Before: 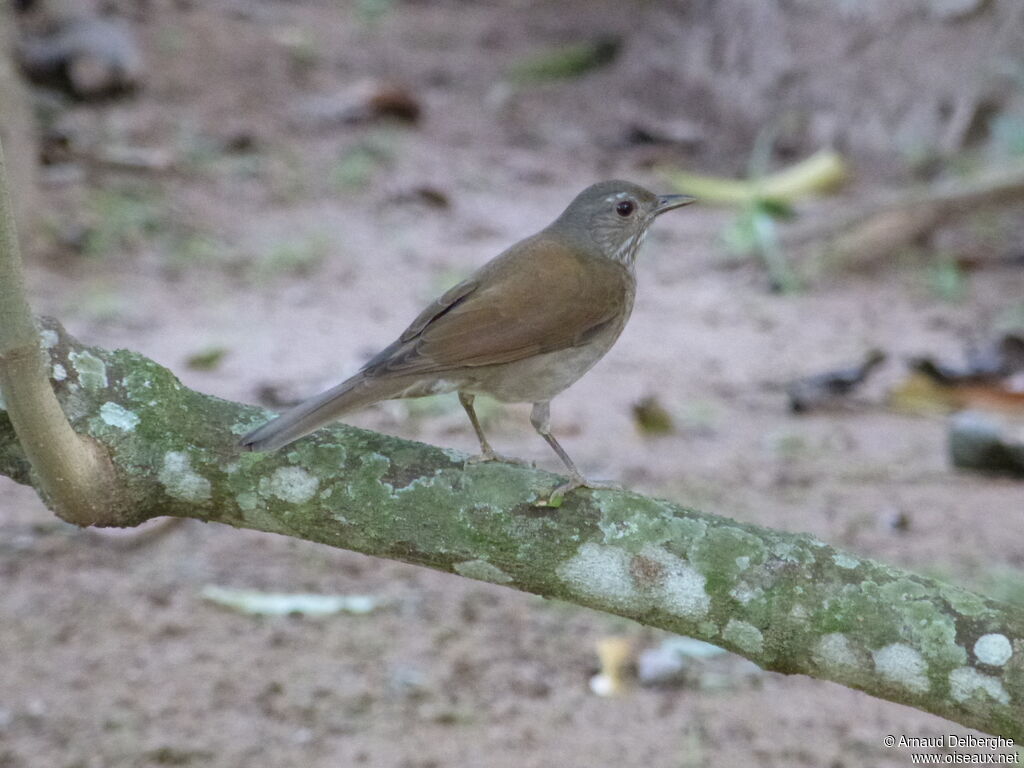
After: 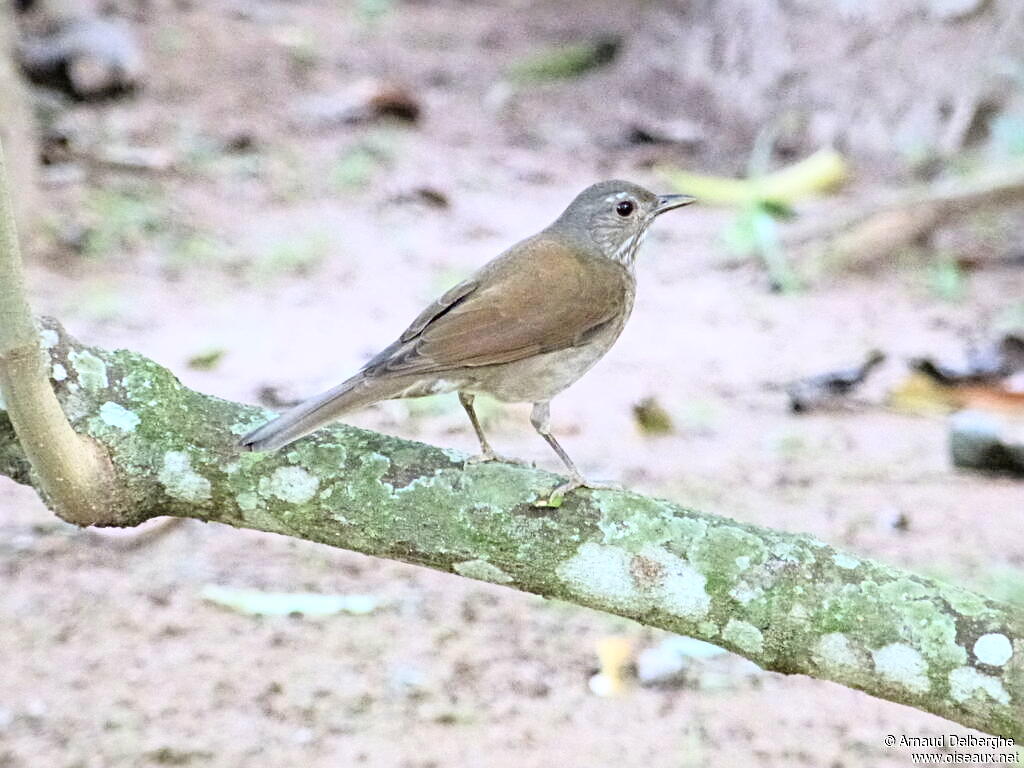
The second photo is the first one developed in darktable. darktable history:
base curve: curves: ch0 [(0, 0) (0.012, 0.01) (0.073, 0.168) (0.31, 0.711) (0.645, 0.957) (1, 1)]
sharpen: radius 3.975
